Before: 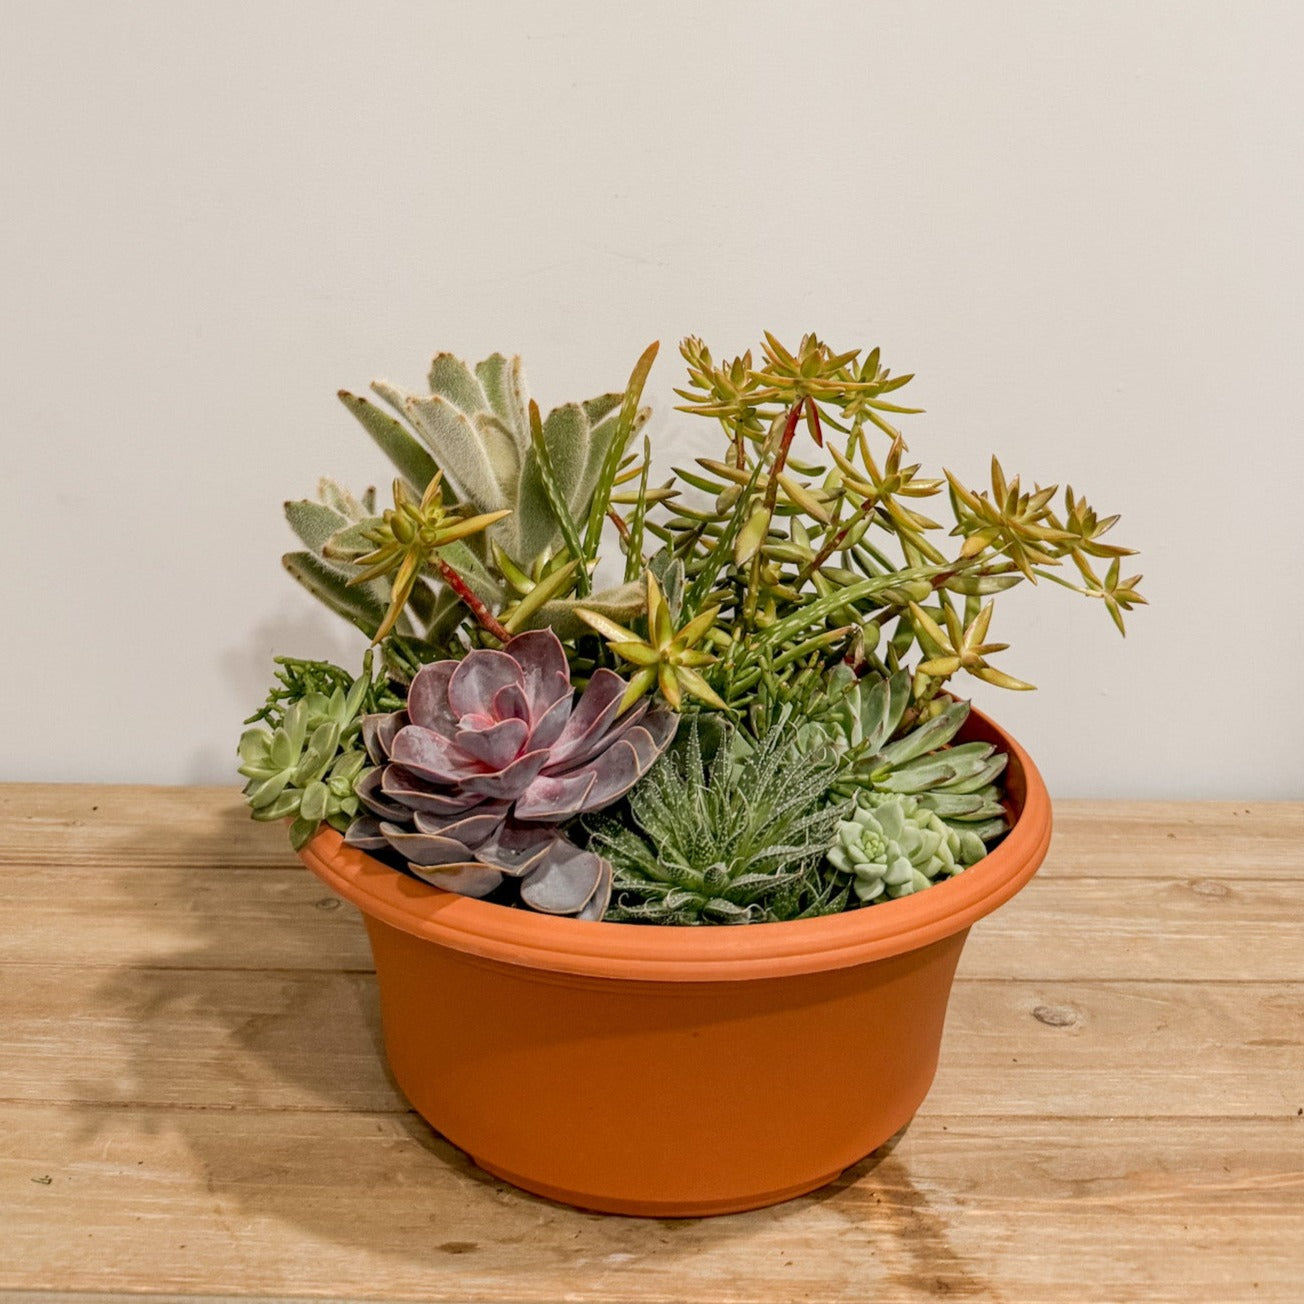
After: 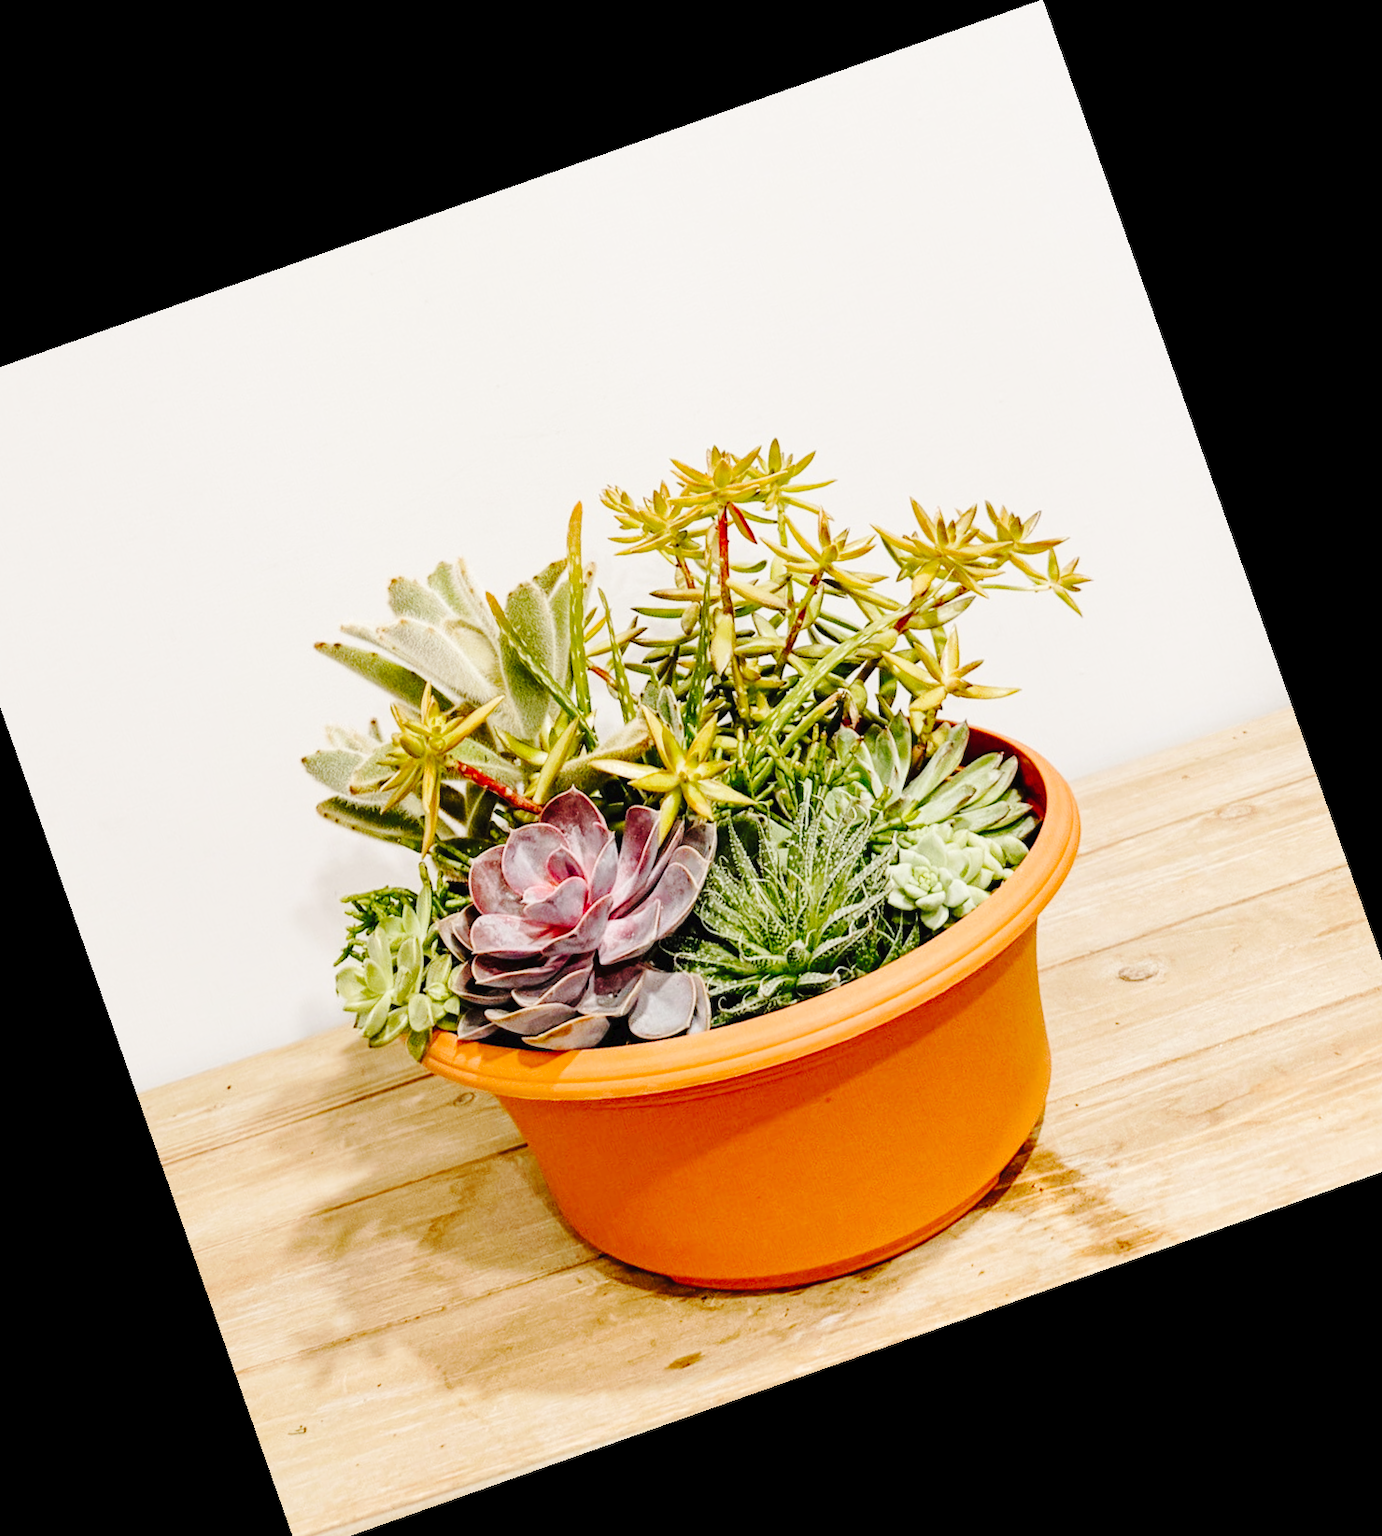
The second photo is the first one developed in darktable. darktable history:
crop and rotate: angle 19.43°, left 6.812%, right 4.125%, bottom 1.087%
base curve: curves: ch0 [(0, 0) (0.028, 0.03) (0.121, 0.232) (0.46, 0.748) (0.859, 0.968) (1, 1)], preserve colors none
tone curve: curves: ch0 [(0, 0) (0.003, 0.02) (0.011, 0.023) (0.025, 0.028) (0.044, 0.045) (0.069, 0.063) (0.1, 0.09) (0.136, 0.122) (0.177, 0.166) (0.224, 0.223) (0.277, 0.297) (0.335, 0.384) (0.399, 0.461) (0.468, 0.549) (0.543, 0.632) (0.623, 0.705) (0.709, 0.772) (0.801, 0.844) (0.898, 0.91) (1, 1)], preserve colors none
